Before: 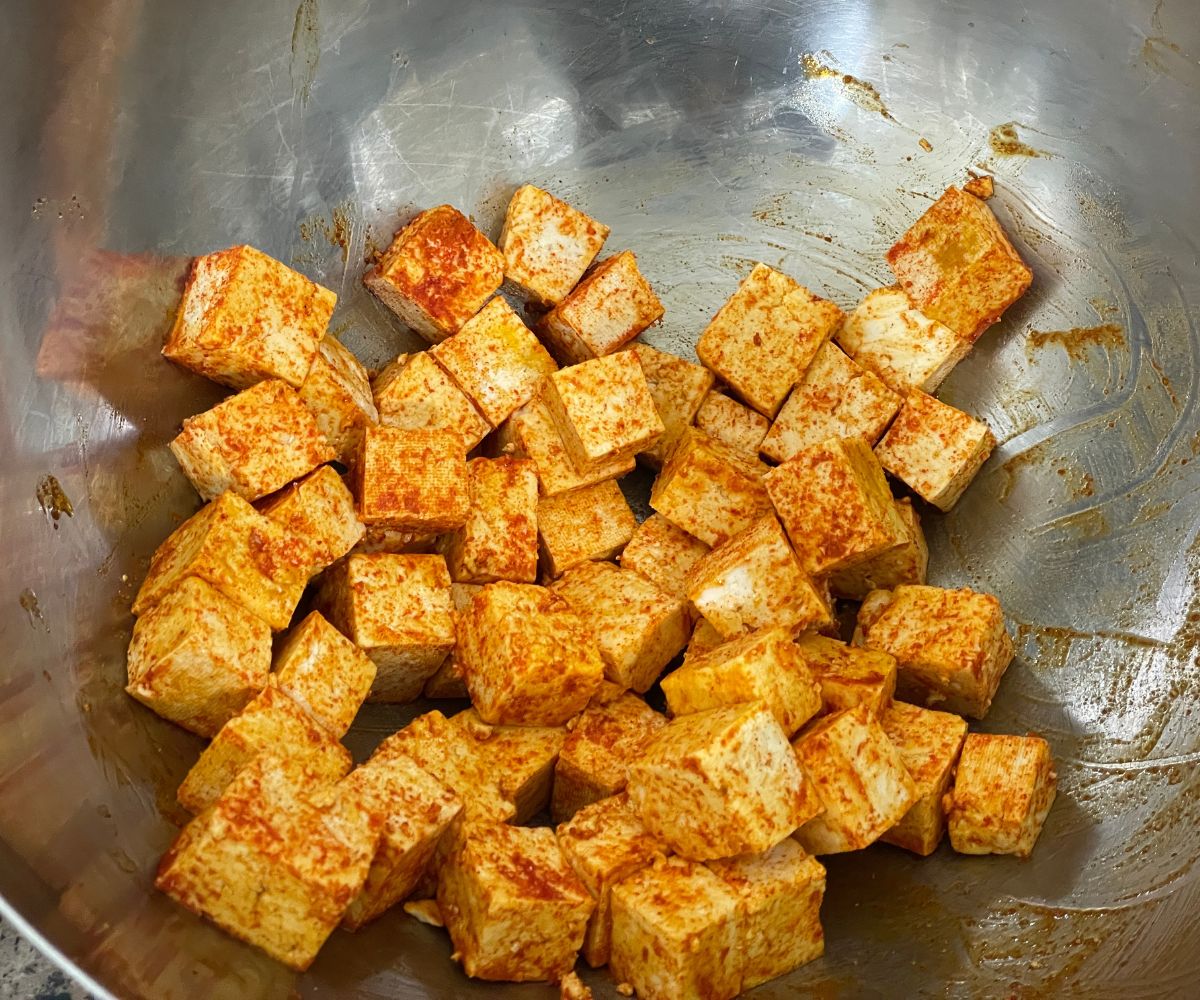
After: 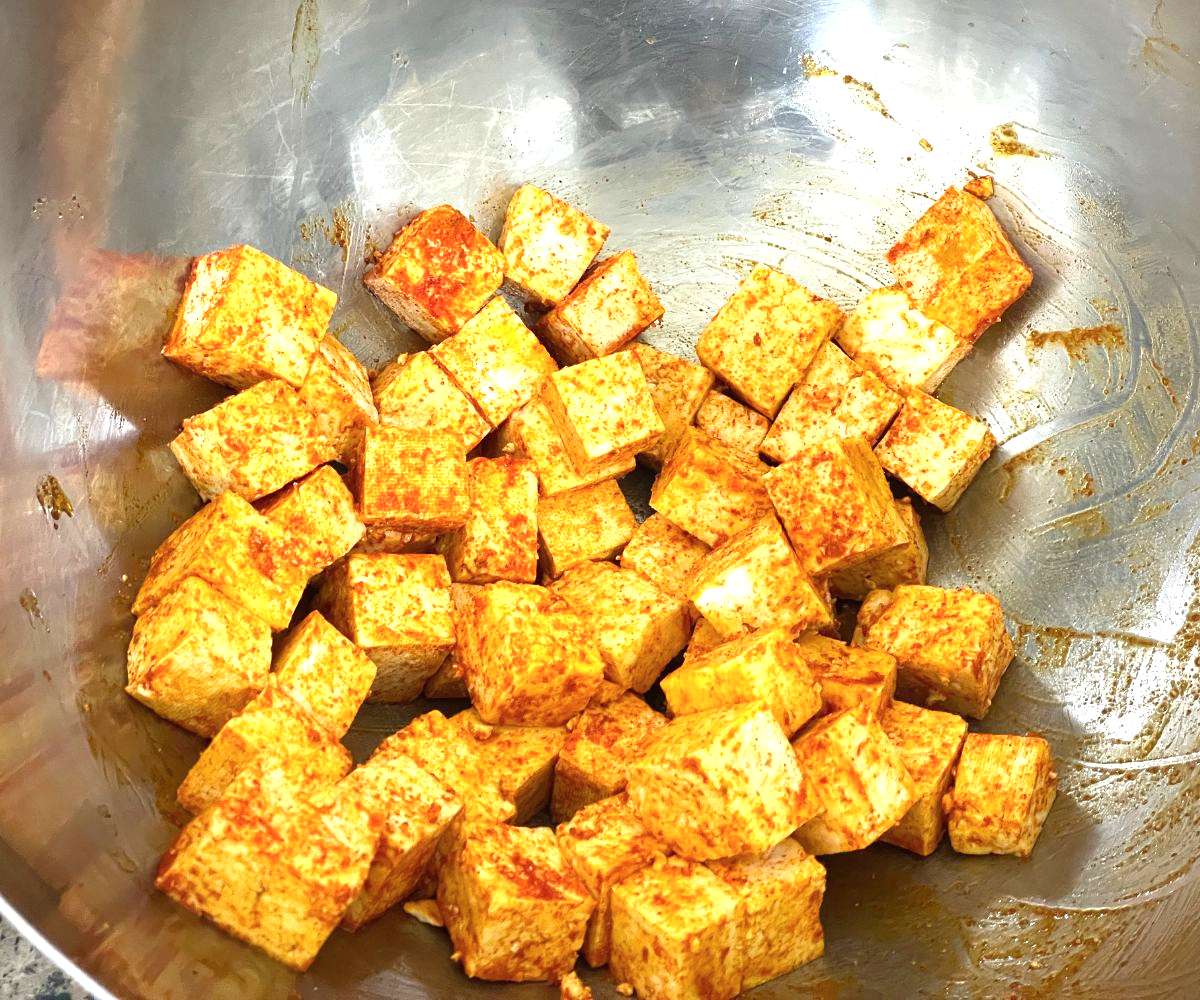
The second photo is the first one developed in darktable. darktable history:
color balance rgb: perceptual saturation grading › global saturation 0.064%
exposure: black level correction 0, exposure 1 EV, compensate highlight preservation false
